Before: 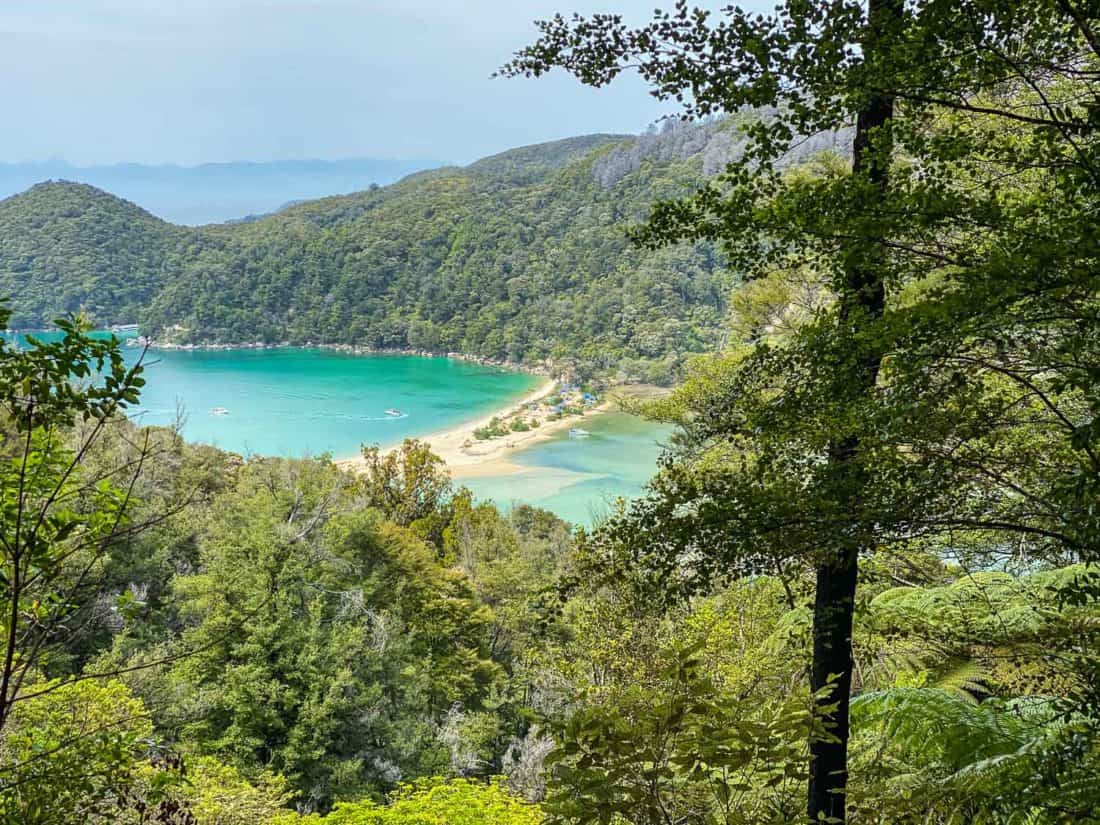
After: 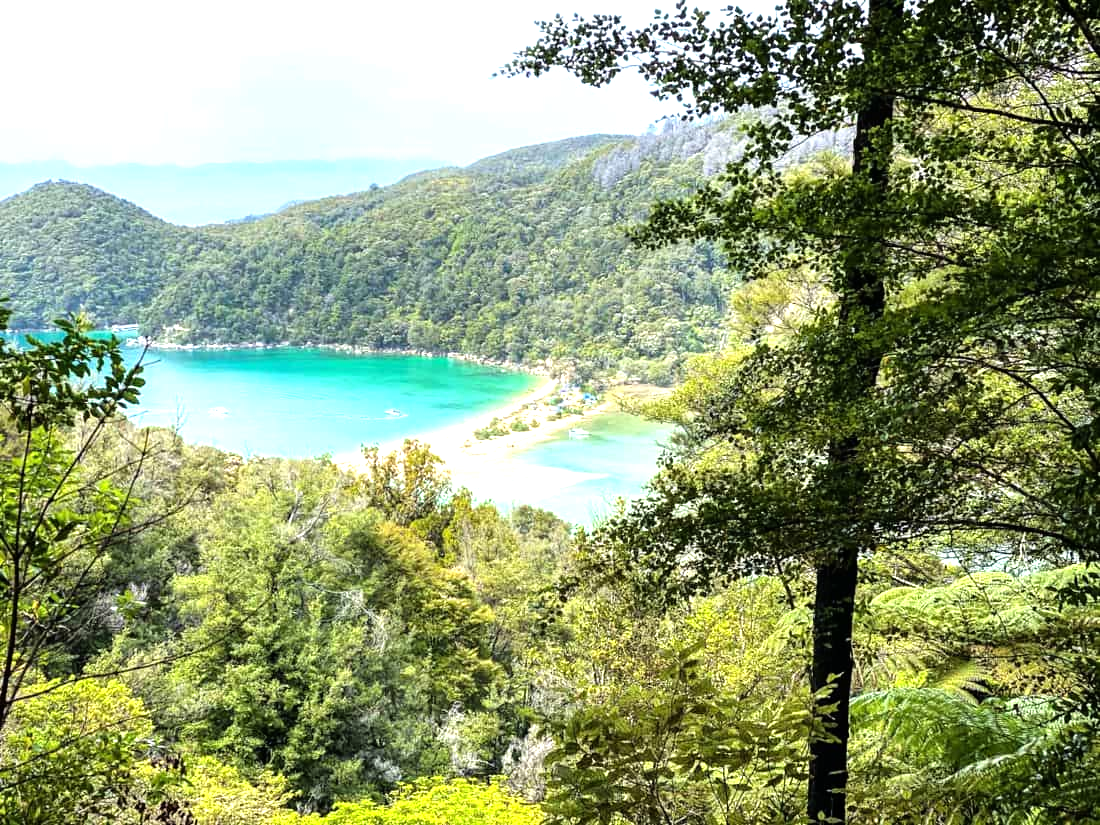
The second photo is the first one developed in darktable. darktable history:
tone equalizer: -8 EV -1.08 EV, -7 EV -1.01 EV, -6 EV -0.898 EV, -5 EV -0.569 EV, -3 EV 0.547 EV, -2 EV 0.843 EV, -1 EV 0.986 EV, +0 EV 1.07 EV
